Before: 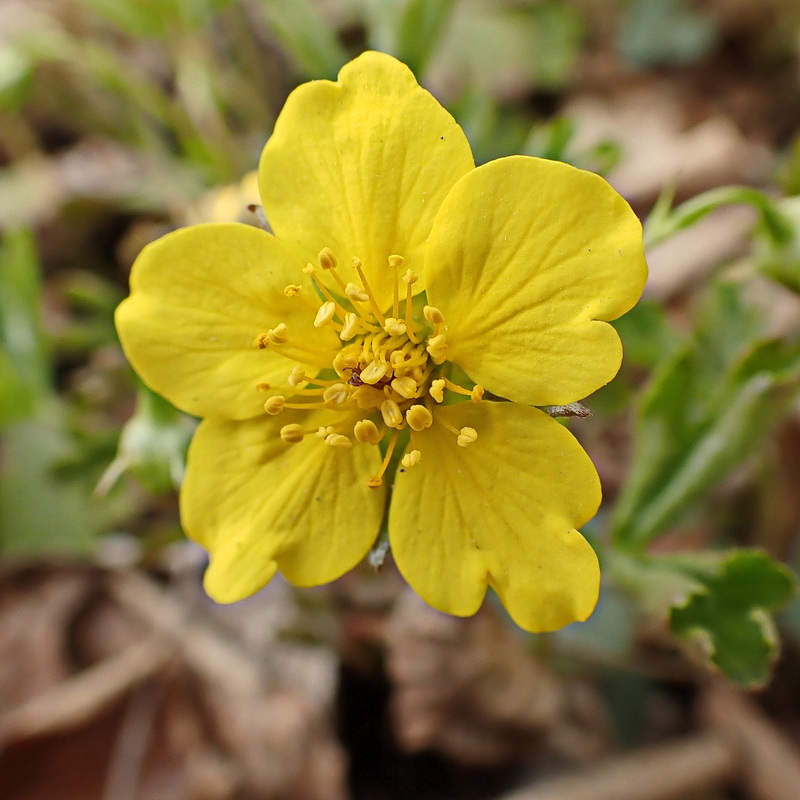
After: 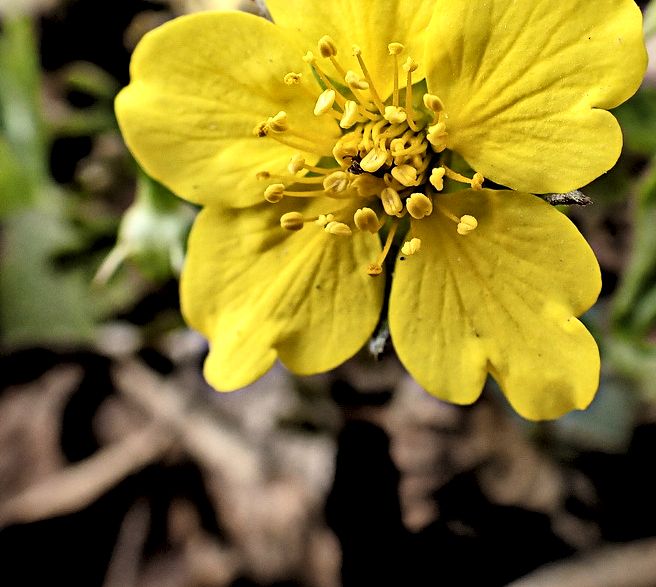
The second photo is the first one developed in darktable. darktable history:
white balance: emerald 1
filmic rgb: black relative exposure -5 EV, white relative exposure 3.2 EV, hardness 3.42, contrast 1.2, highlights saturation mix -50%
crop: top 26.531%, right 17.959%
sharpen: radius 5.325, amount 0.312, threshold 26.433
local contrast: mode bilateral grid, contrast 50, coarseness 50, detail 150%, midtone range 0.2
levels: levels [0.182, 0.542, 0.902]
